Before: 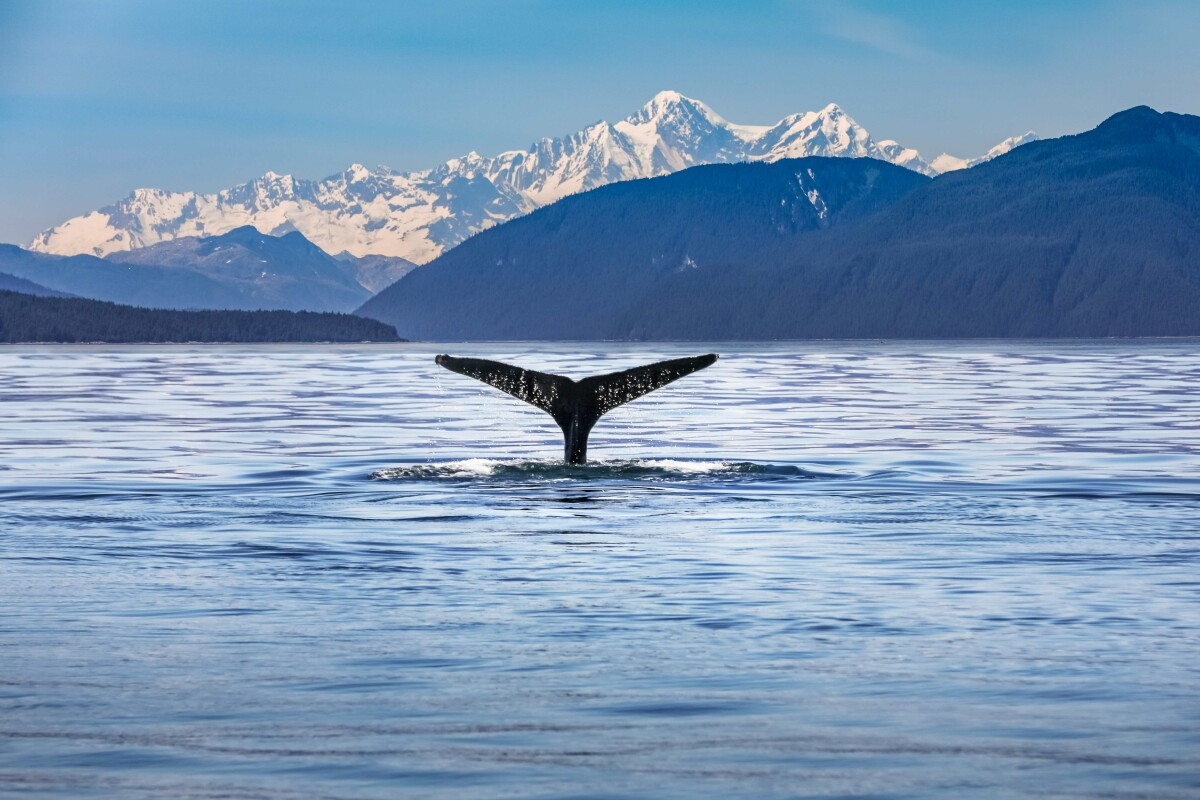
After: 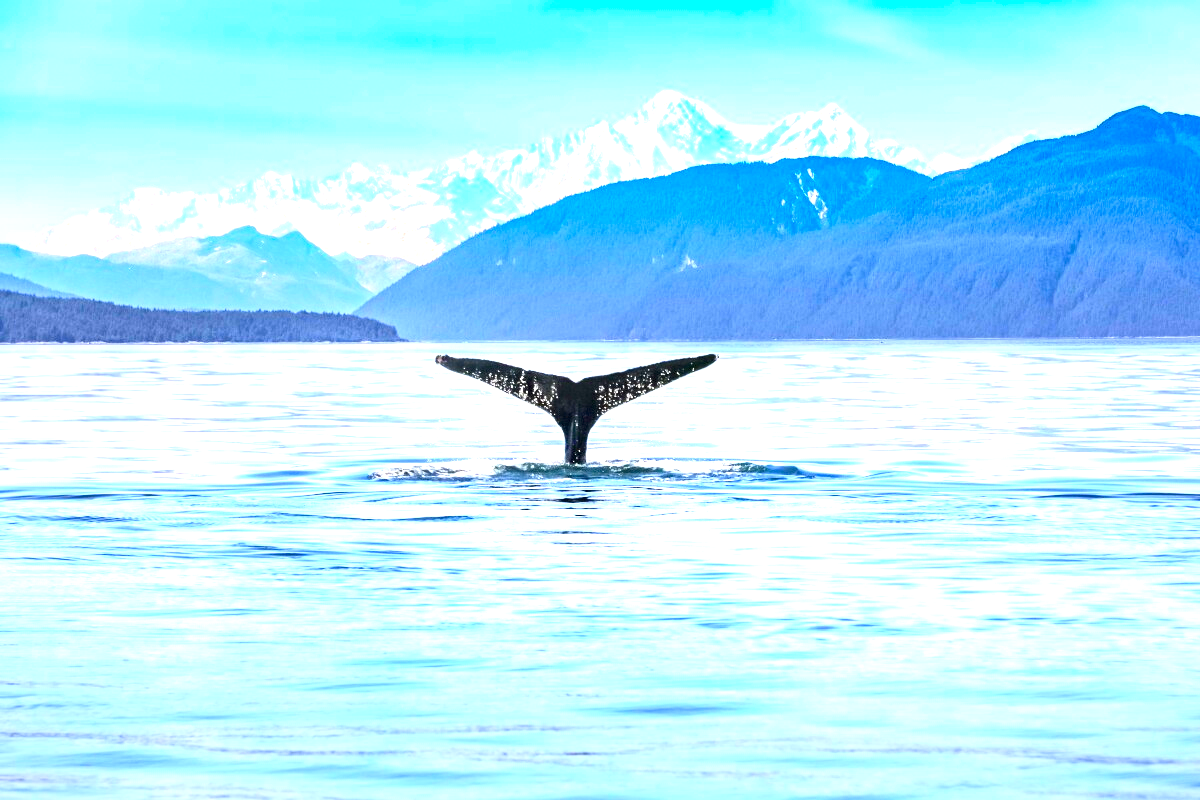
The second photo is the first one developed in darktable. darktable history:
exposure: black level correction 0.001, exposure 1.822 EV, compensate exposure bias true, compensate highlight preservation false
contrast brightness saturation: contrast 0.23, brightness 0.1, saturation 0.29
